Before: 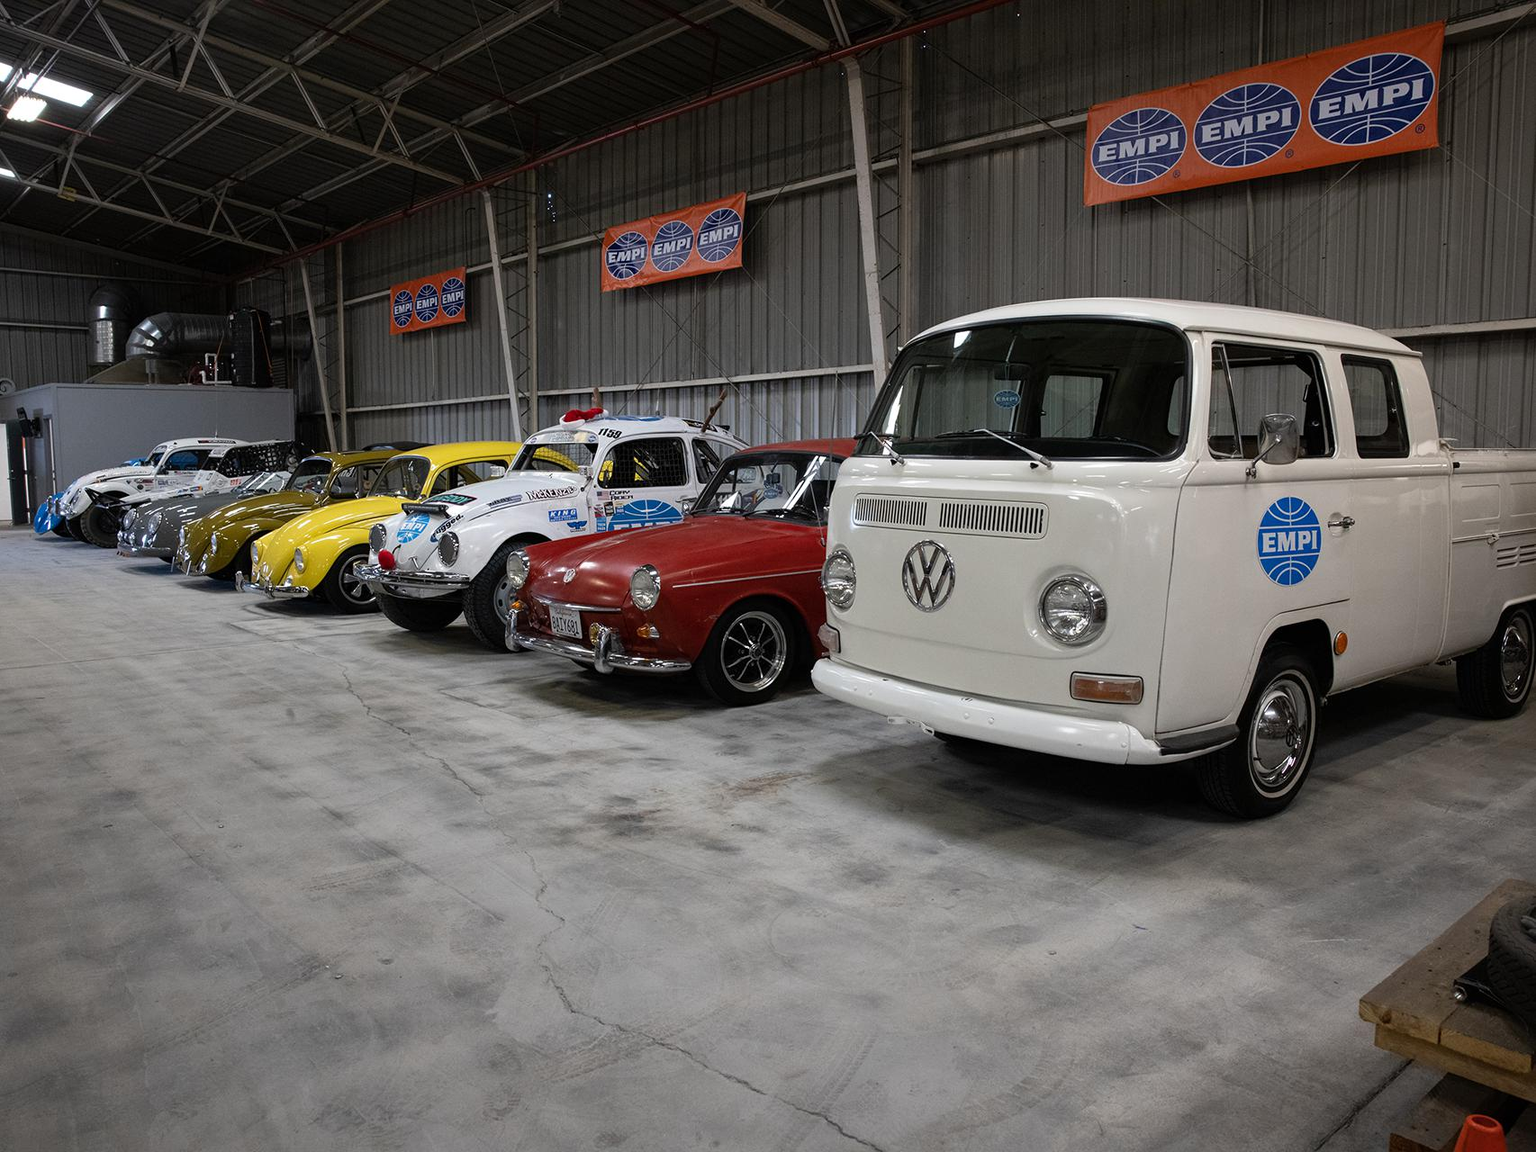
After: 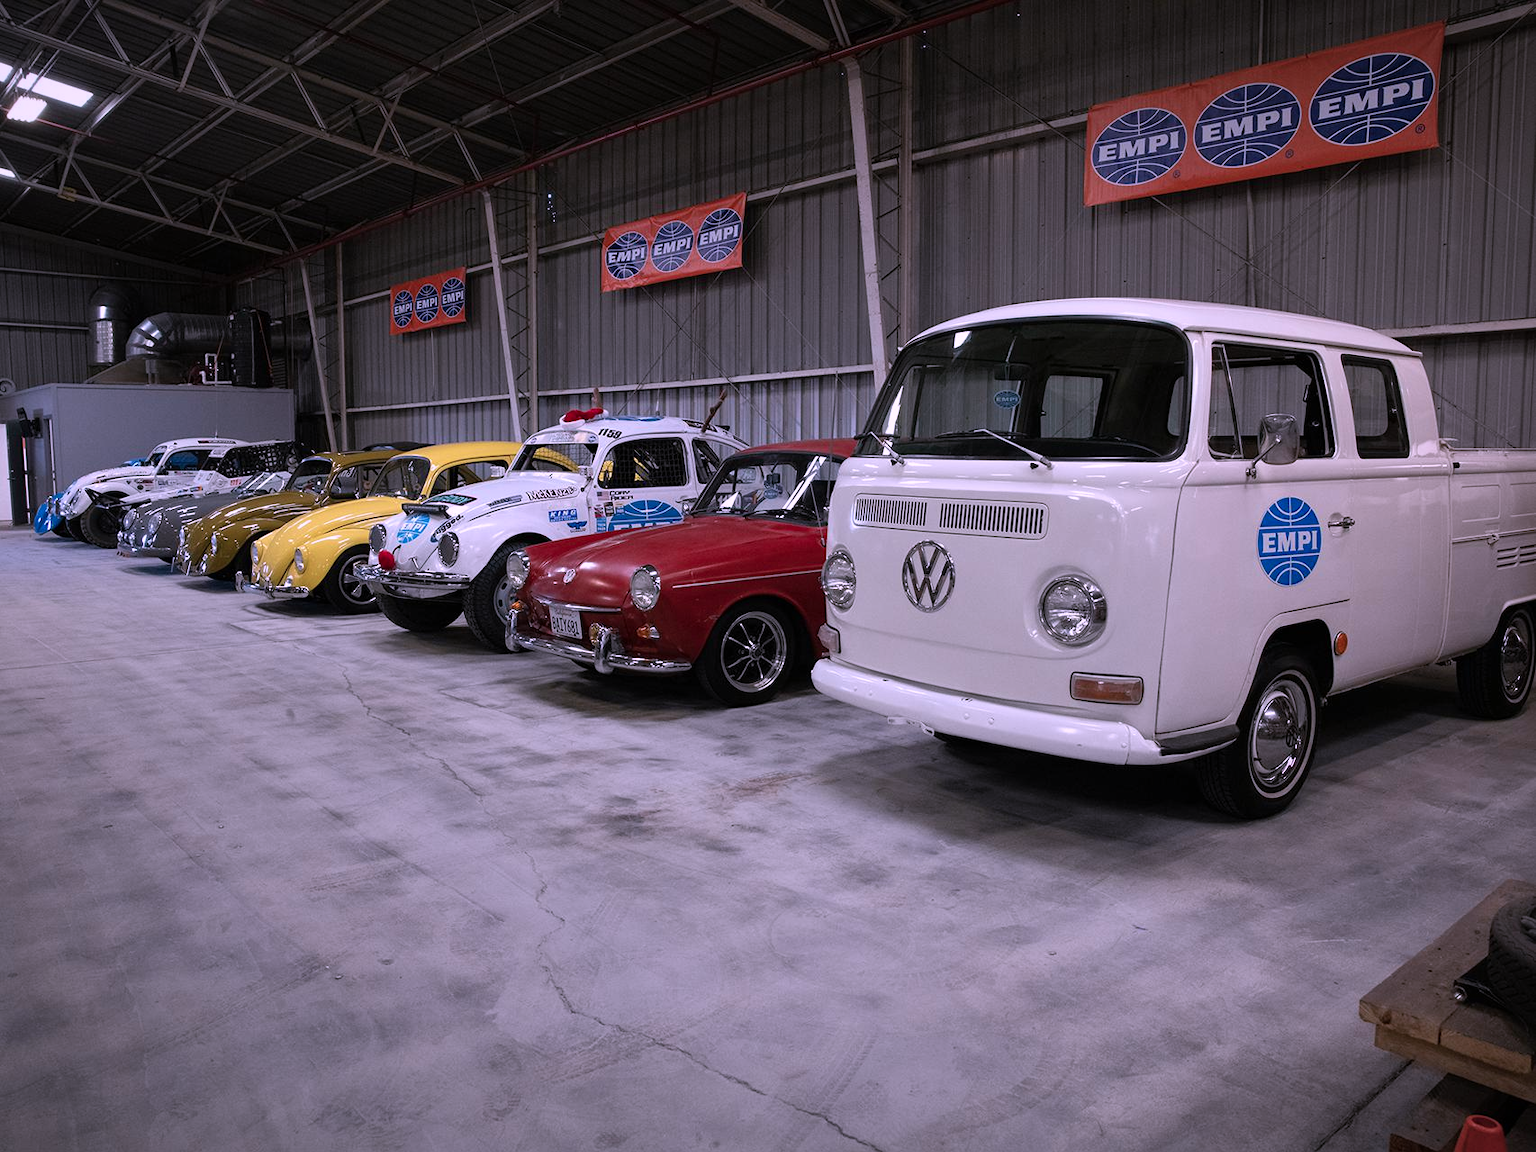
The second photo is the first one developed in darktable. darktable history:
exposure: compensate highlight preservation false
vignetting: fall-off start 99.09%, fall-off radius 100.34%, brightness -0.412, saturation -0.303, center (0, 0.007), width/height ratio 1.424
color correction: highlights a* 15.18, highlights b* -25.11
